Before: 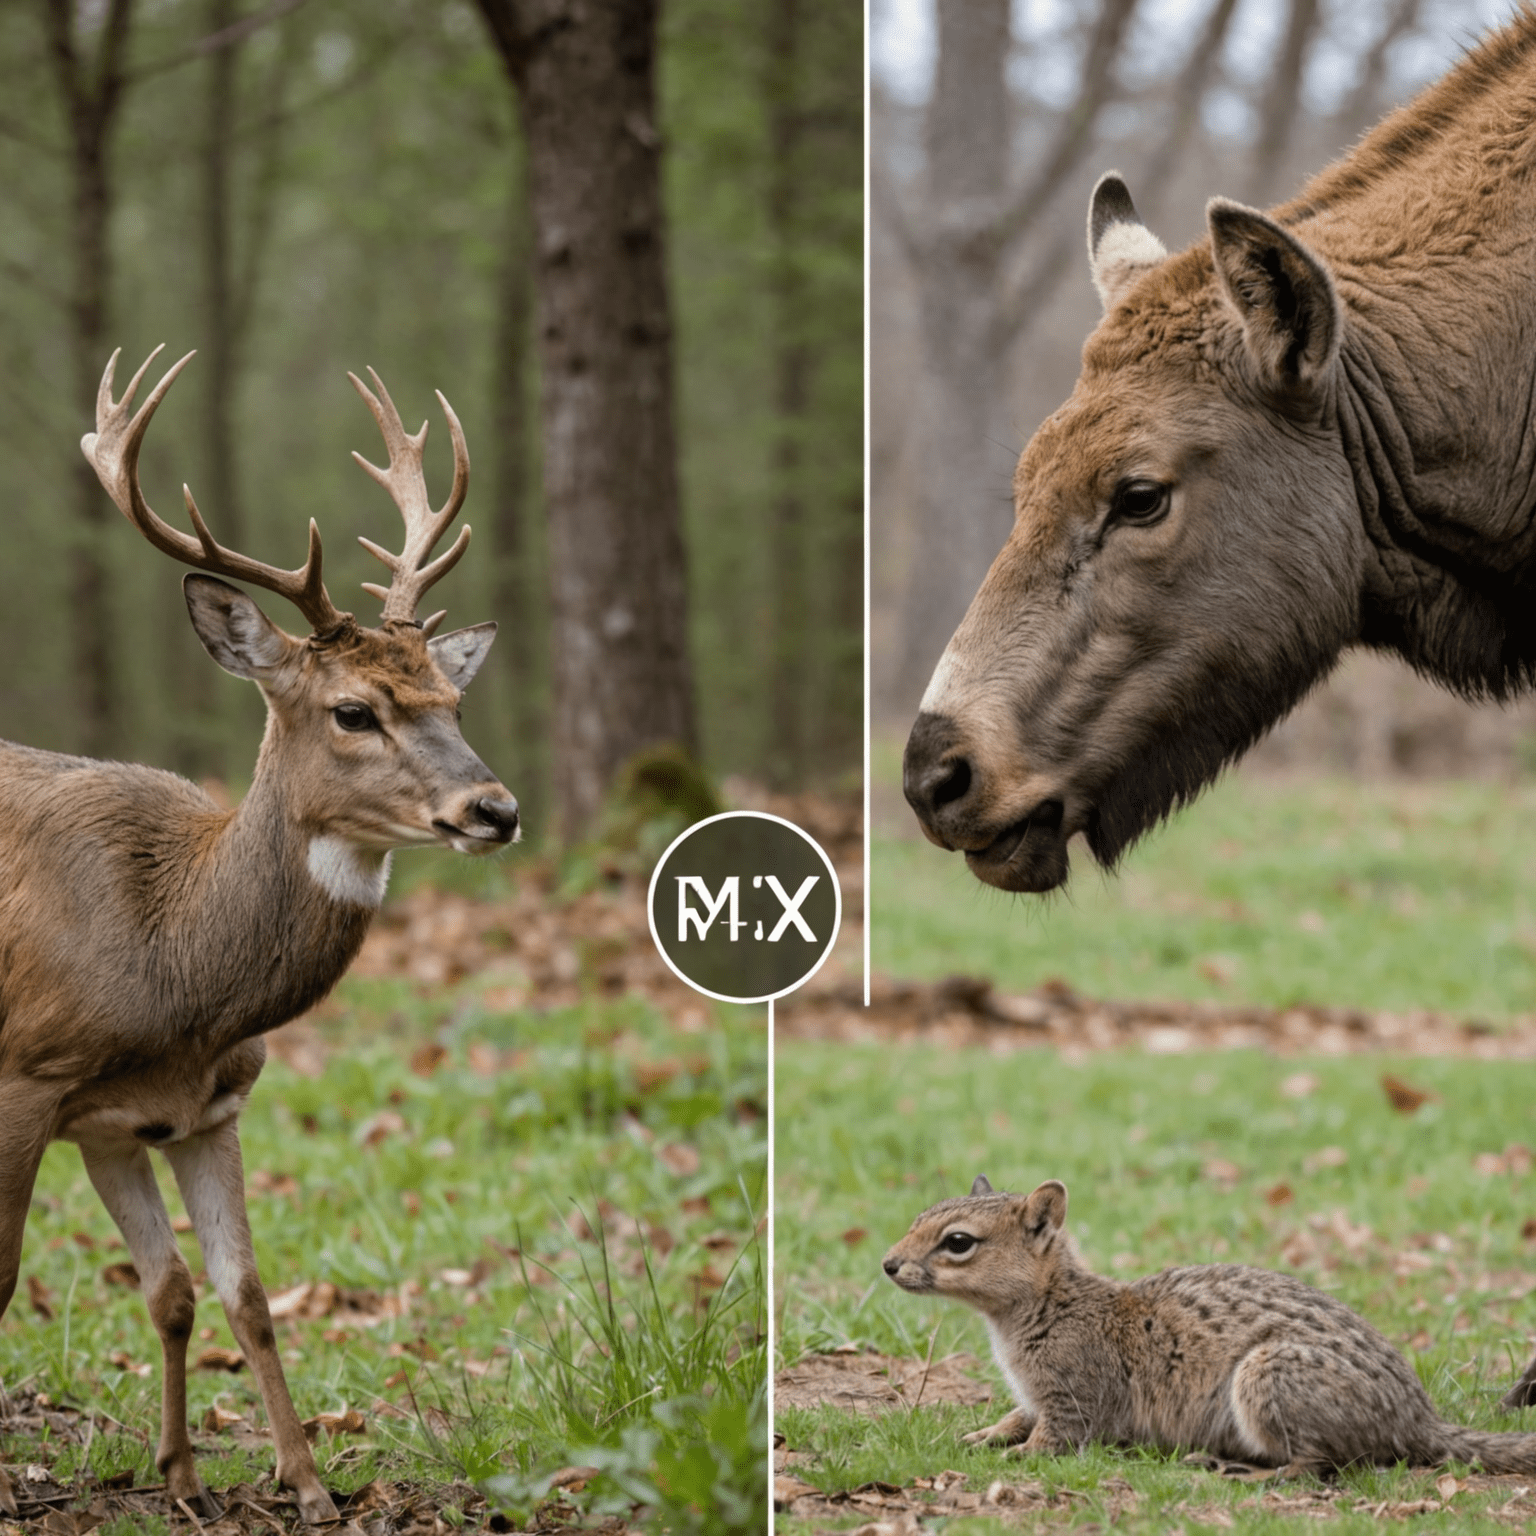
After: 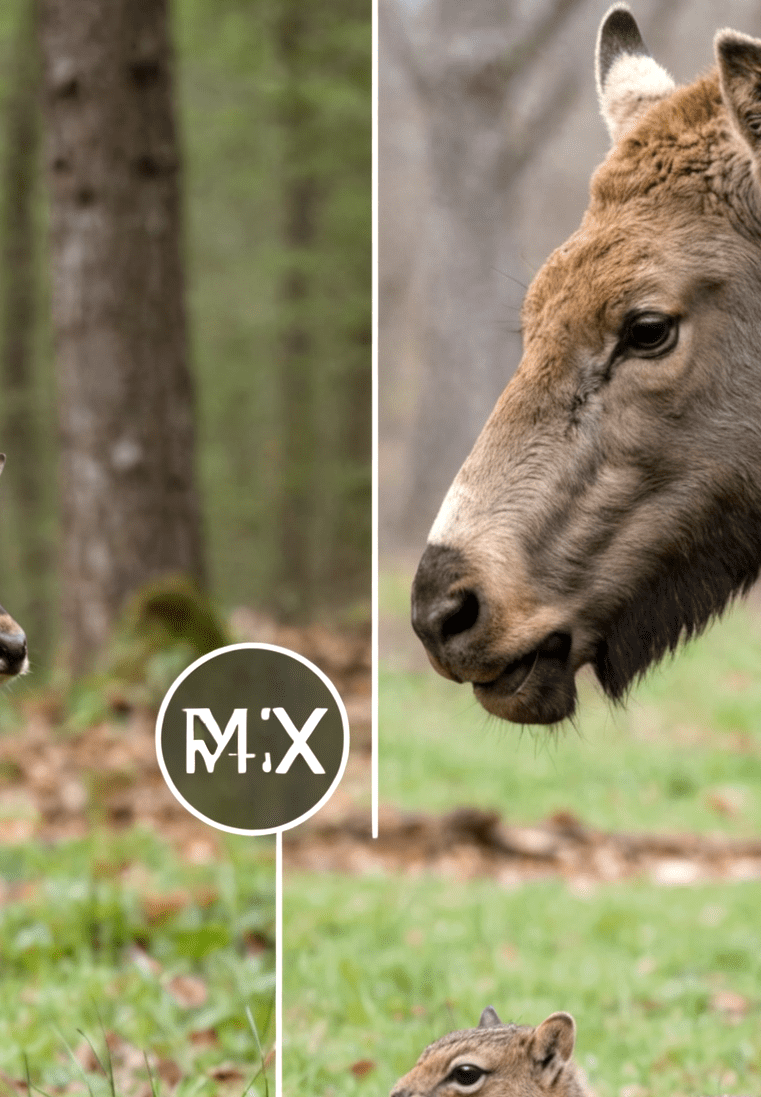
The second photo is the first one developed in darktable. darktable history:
crop: left 32.075%, top 10.976%, right 18.355%, bottom 17.596%
exposure: black level correction 0.001, exposure 0.5 EV, compensate exposure bias true, compensate highlight preservation false
